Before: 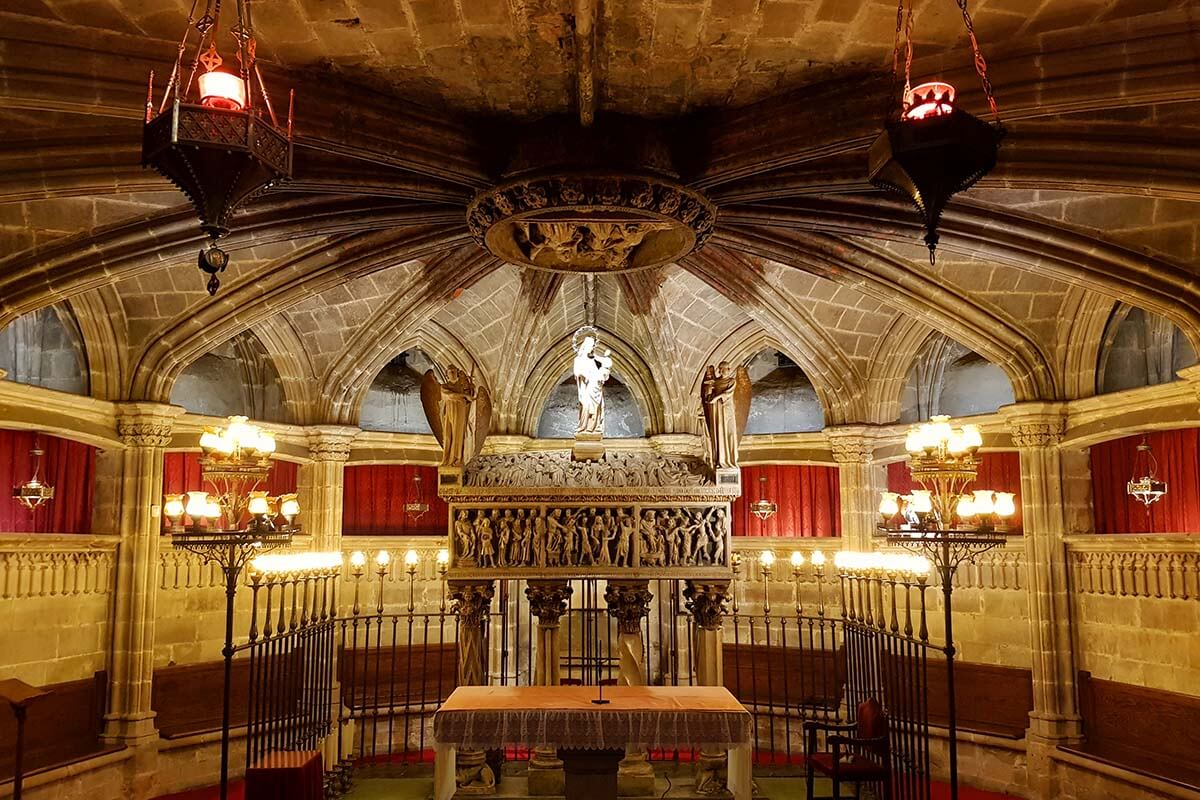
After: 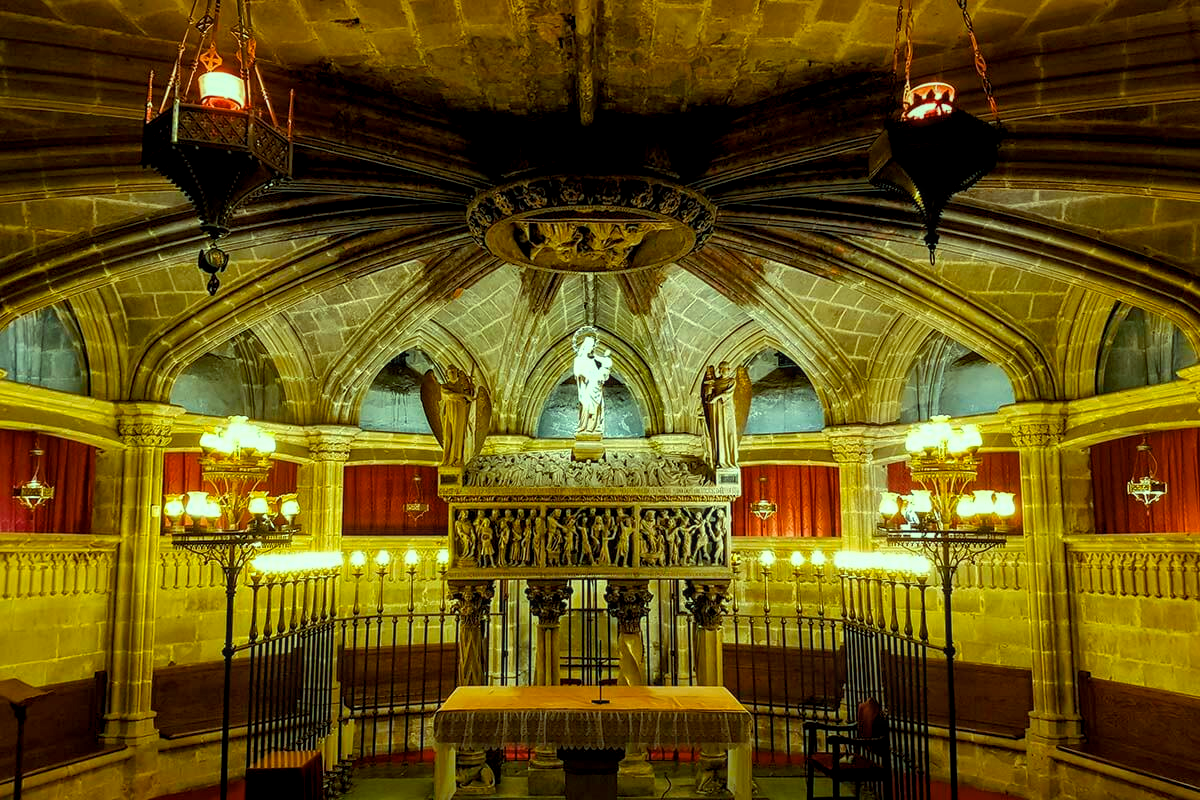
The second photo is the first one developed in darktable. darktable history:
color balance rgb: power › chroma 2.167%, power › hue 166°, highlights gain › luminance 15.474%, highlights gain › chroma 6.928%, highlights gain › hue 127.3°, global offset › luminance -0.363%, perceptual saturation grading › global saturation 31.236%
local contrast: detail 117%
